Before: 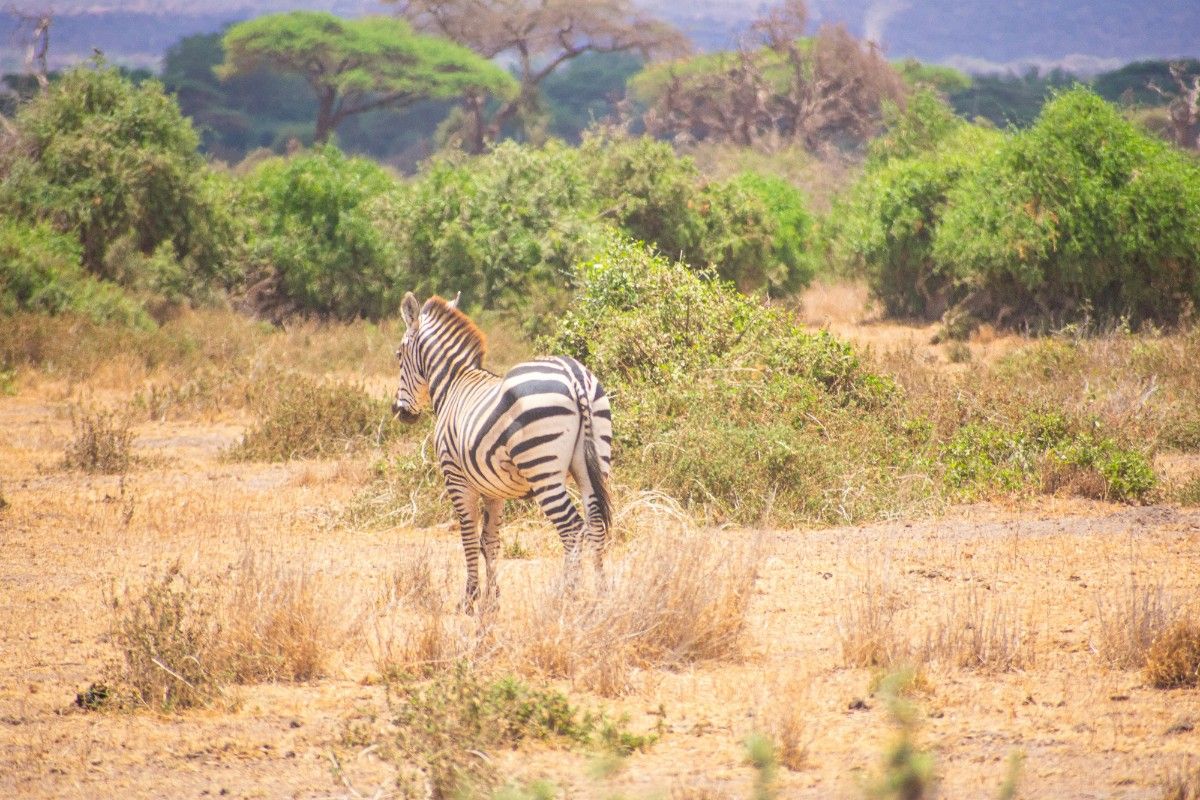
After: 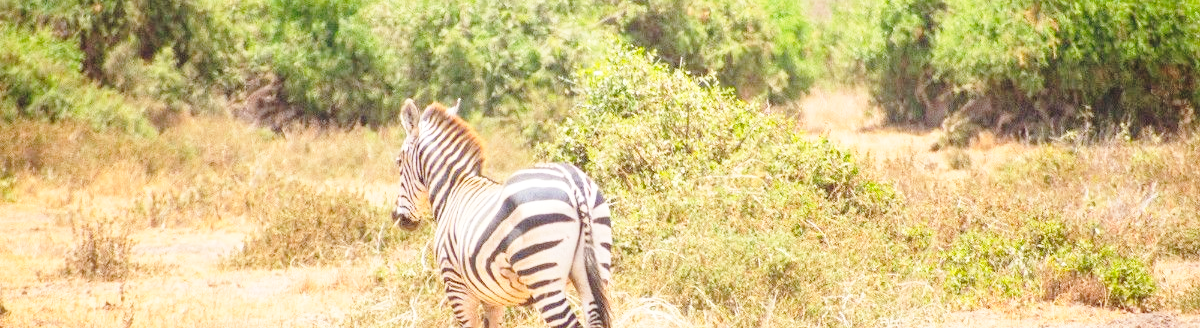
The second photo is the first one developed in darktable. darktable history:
base curve: curves: ch0 [(0, 0) (0.036, 0.037) (0.121, 0.228) (0.46, 0.76) (0.859, 0.983) (1, 1)], preserve colors none
crop and rotate: top 24.15%, bottom 34.766%
